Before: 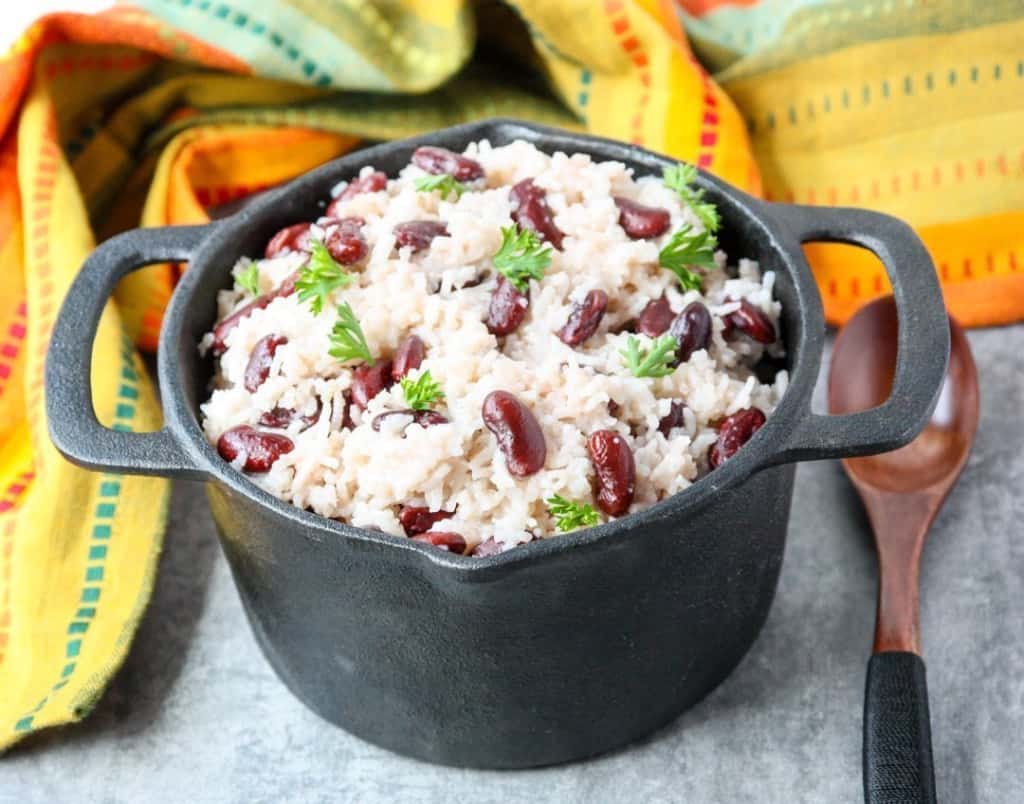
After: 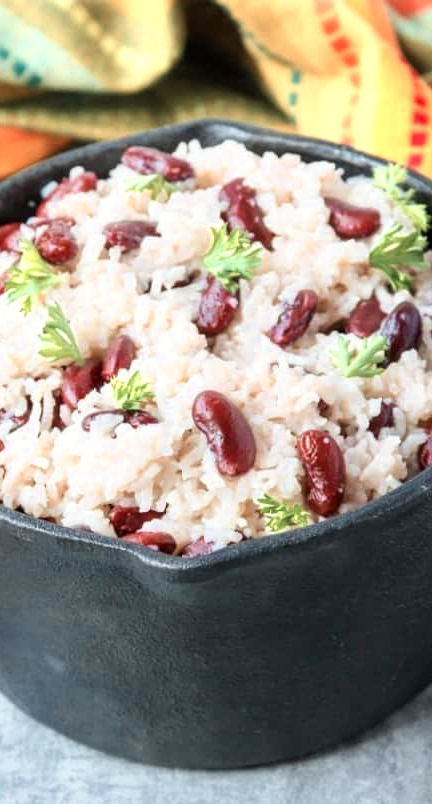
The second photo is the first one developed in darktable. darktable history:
crop: left 28.411%, right 29.374%
velvia: on, module defaults
color zones: curves: ch0 [(0, 0.473) (0.001, 0.473) (0.226, 0.548) (0.4, 0.589) (0.525, 0.54) (0.728, 0.403) (0.999, 0.473) (1, 0.473)]; ch1 [(0, 0.619) (0.001, 0.619) (0.234, 0.388) (0.4, 0.372) (0.528, 0.422) (0.732, 0.53) (0.999, 0.619) (1, 0.619)]; ch2 [(0, 0.547) (0.001, 0.547) (0.226, 0.45) (0.4, 0.525) (0.525, 0.585) (0.8, 0.511) (0.999, 0.547) (1, 0.547)]
